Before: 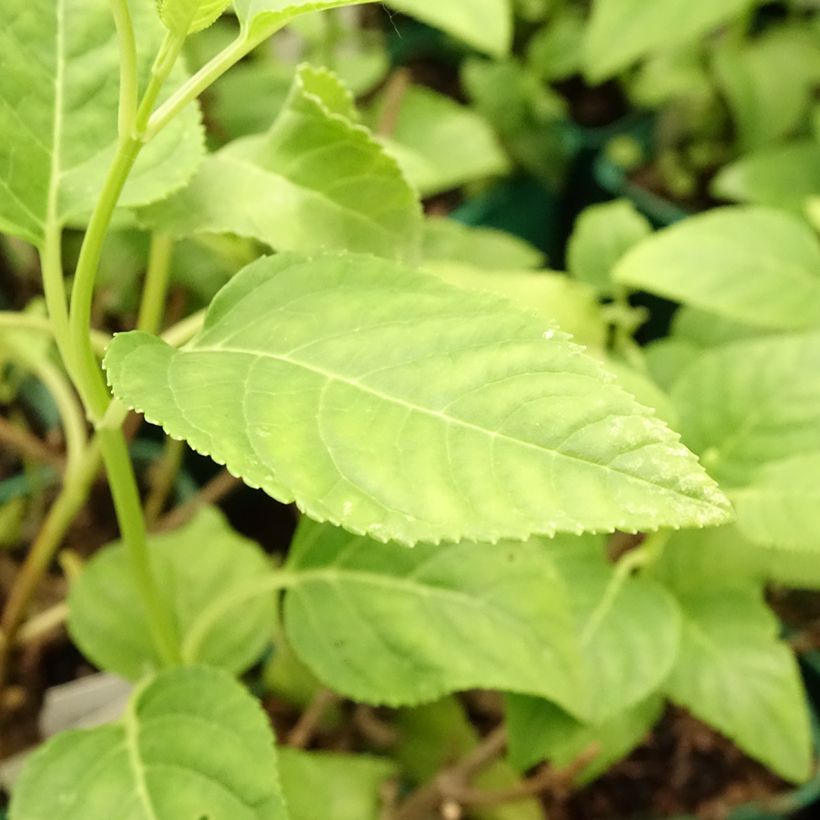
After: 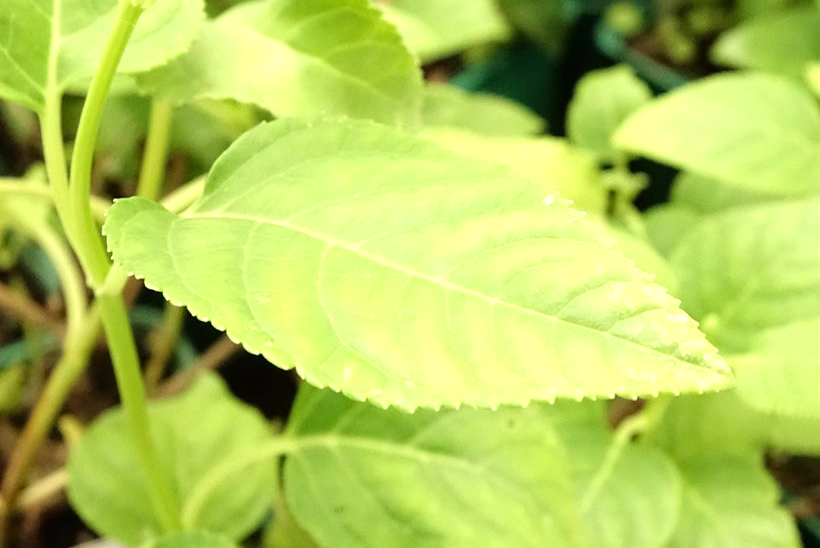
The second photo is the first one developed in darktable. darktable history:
crop: top 16.408%, bottom 16.762%
tone equalizer: -8 EV -0.388 EV, -7 EV -0.399 EV, -6 EV -0.352 EV, -5 EV -0.231 EV, -3 EV 0.224 EV, -2 EV 0.347 EV, -1 EV 0.365 EV, +0 EV 0.402 EV
